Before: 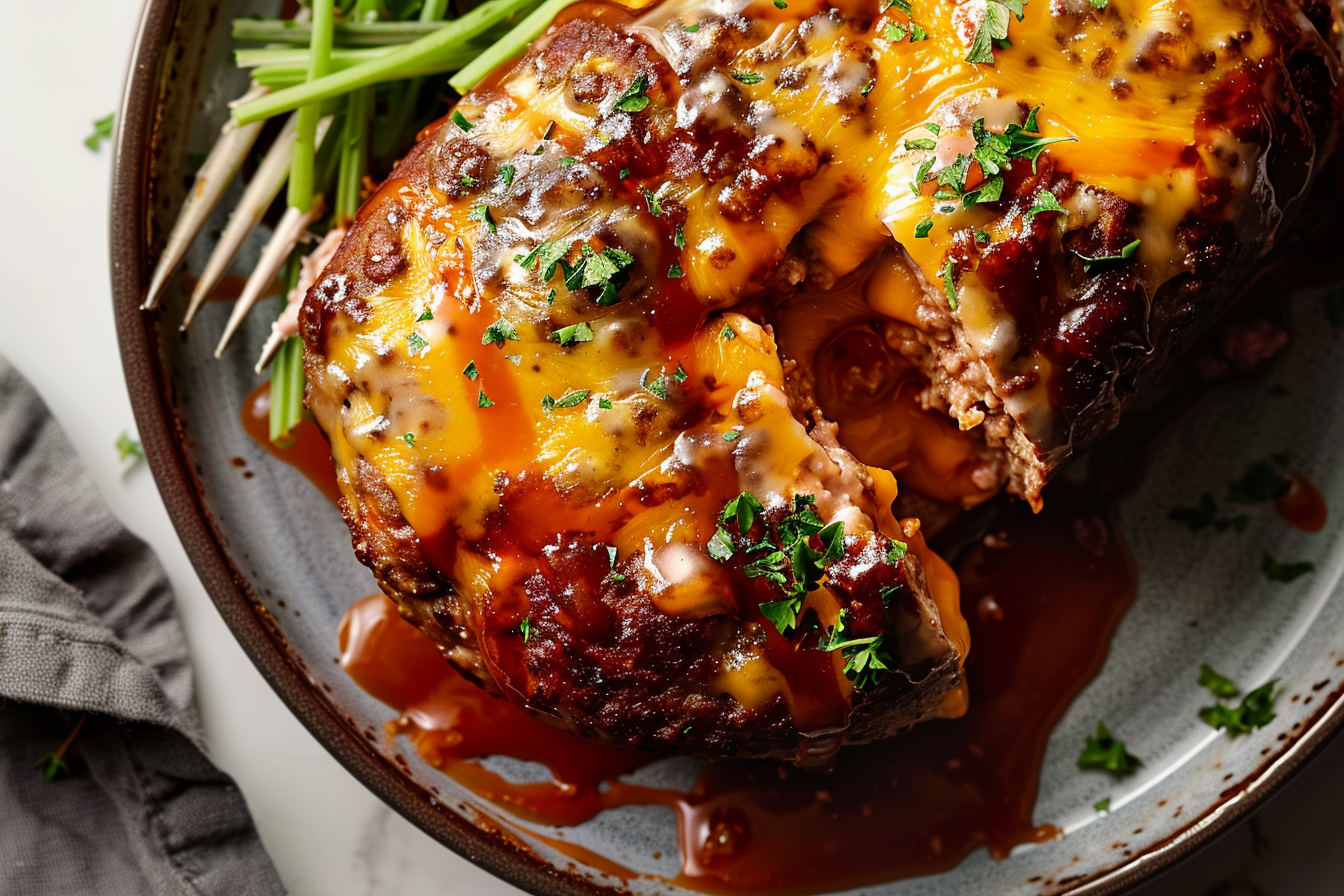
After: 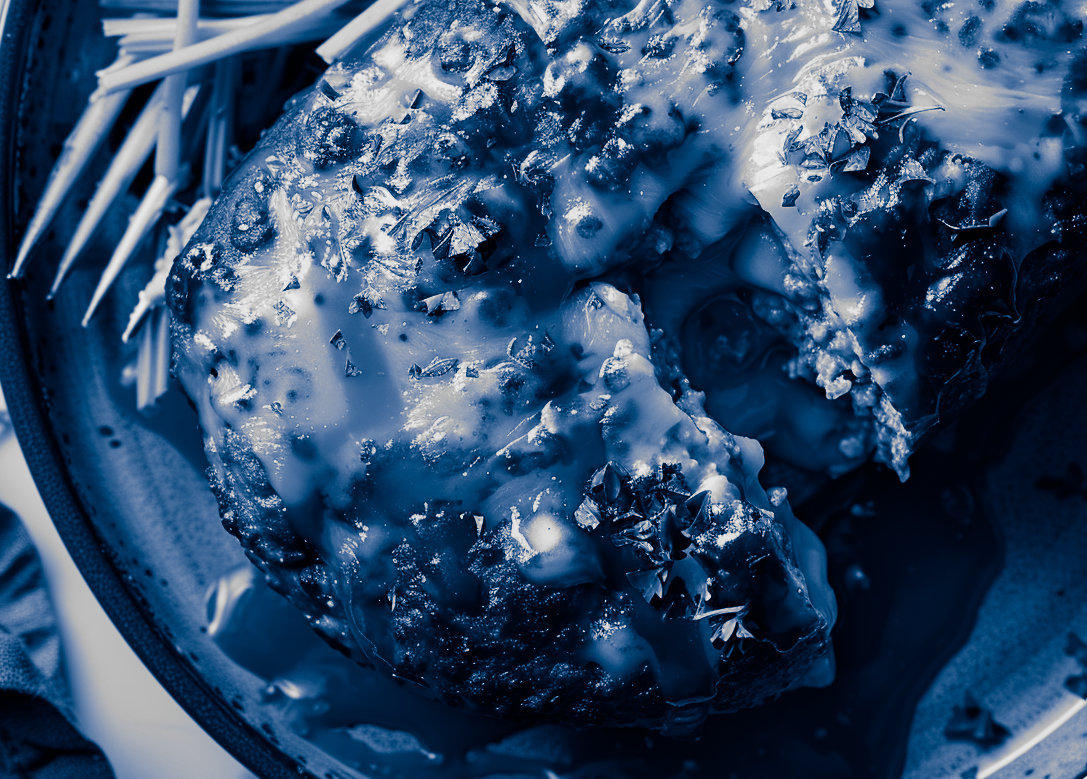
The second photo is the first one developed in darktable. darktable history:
split-toning: shadows › hue 226.8°, shadows › saturation 1, highlights › saturation 0, balance -61.41
monochrome: a -92.57, b 58.91
crop: left 9.929%, top 3.475%, right 9.188%, bottom 9.529%
